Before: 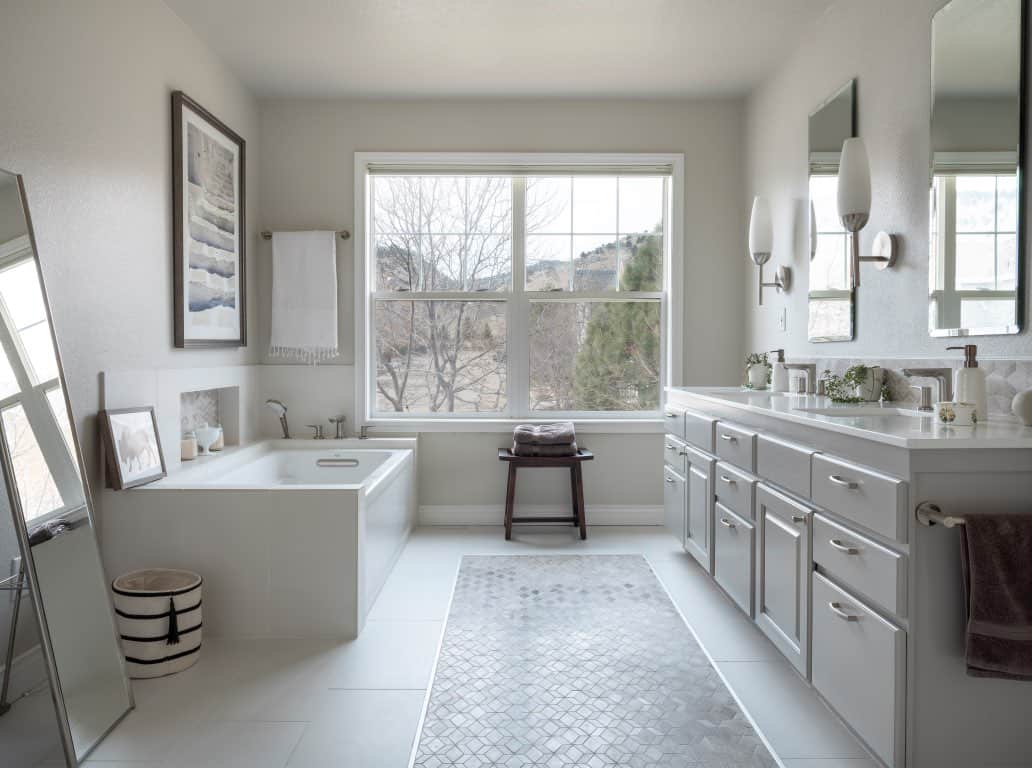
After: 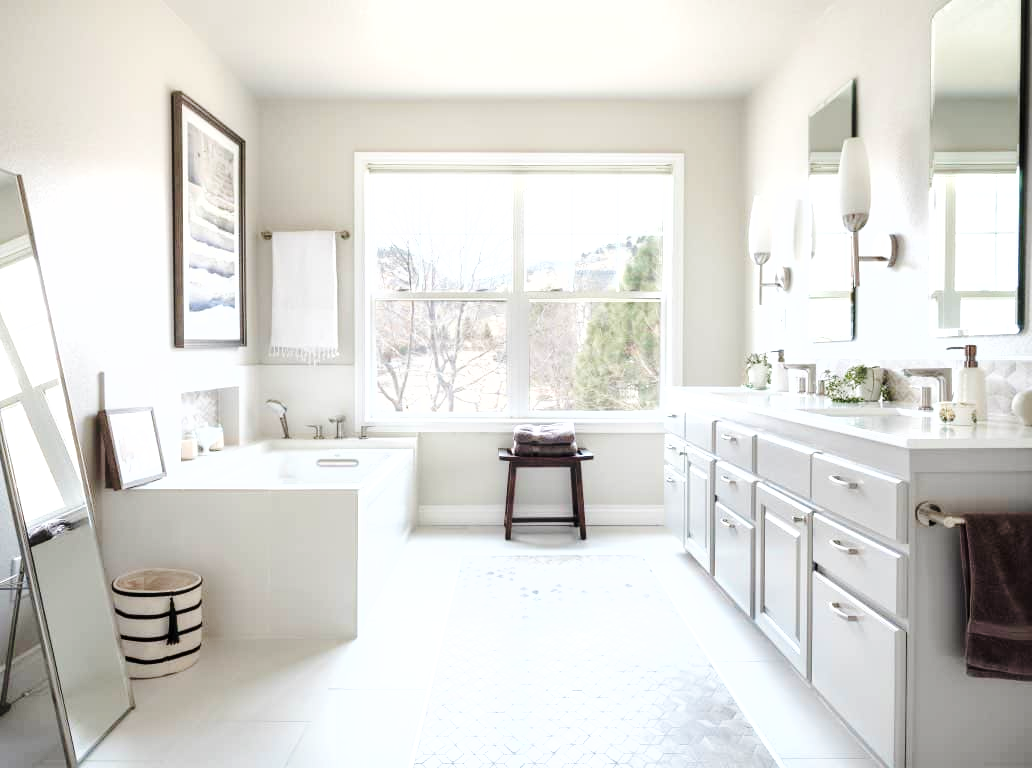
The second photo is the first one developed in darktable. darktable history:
tone curve: curves: ch0 [(0, 0) (0.541, 0.628) (0.906, 0.997)]
base curve: curves: ch0 [(0, 0) (0.028, 0.03) (0.121, 0.232) (0.46, 0.748) (0.859, 0.968) (1, 1)], preserve colors none
